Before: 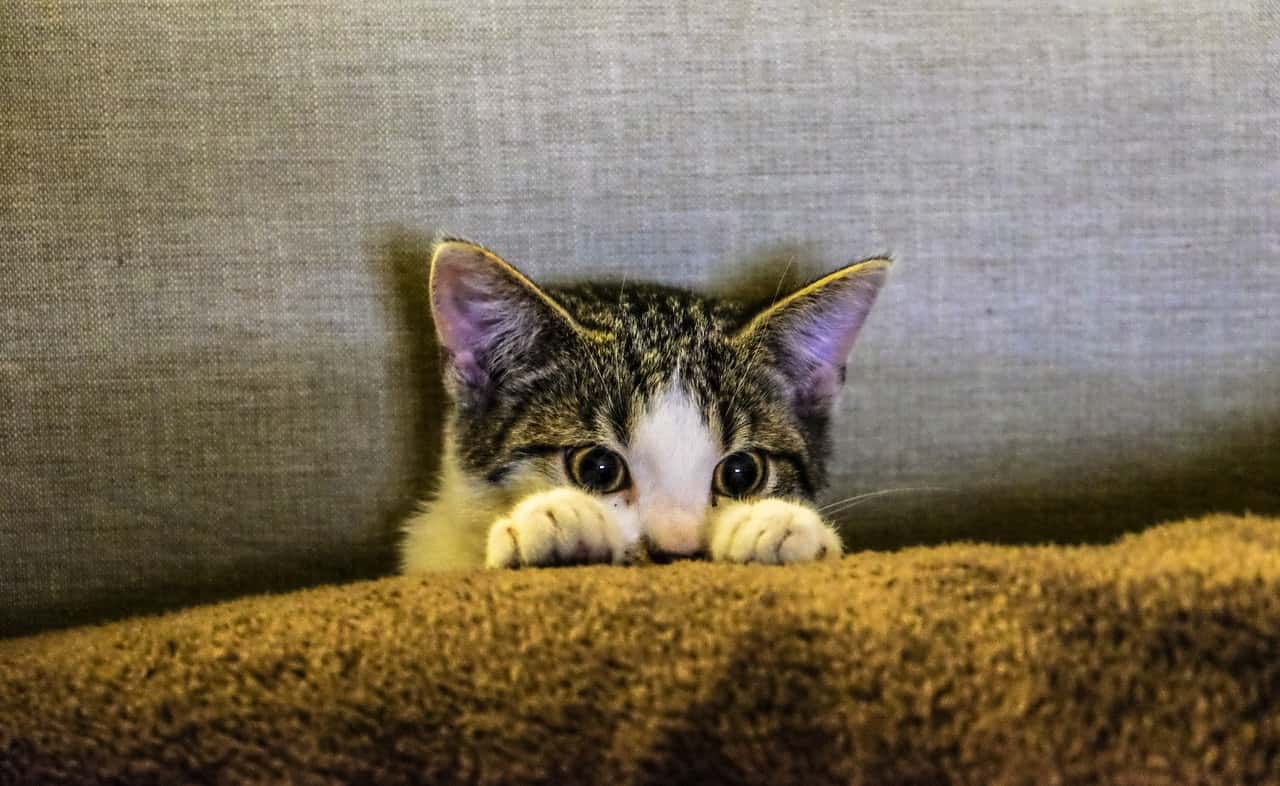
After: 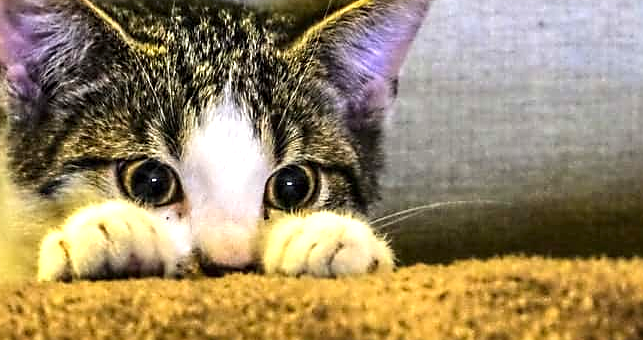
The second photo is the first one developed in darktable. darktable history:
base curve: curves: ch0 [(0, 0) (0.472, 0.508) (1, 1)]
crop: left 35.03%, top 36.625%, right 14.663%, bottom 20.057%
exposure: black level correction 0, exposure 0.7 EV, compensate exposure bias true, compensate highlight preservation false
sharpen: on, module defaults
contrast brightness saturation: contrast 0.03, brightness -0.04
